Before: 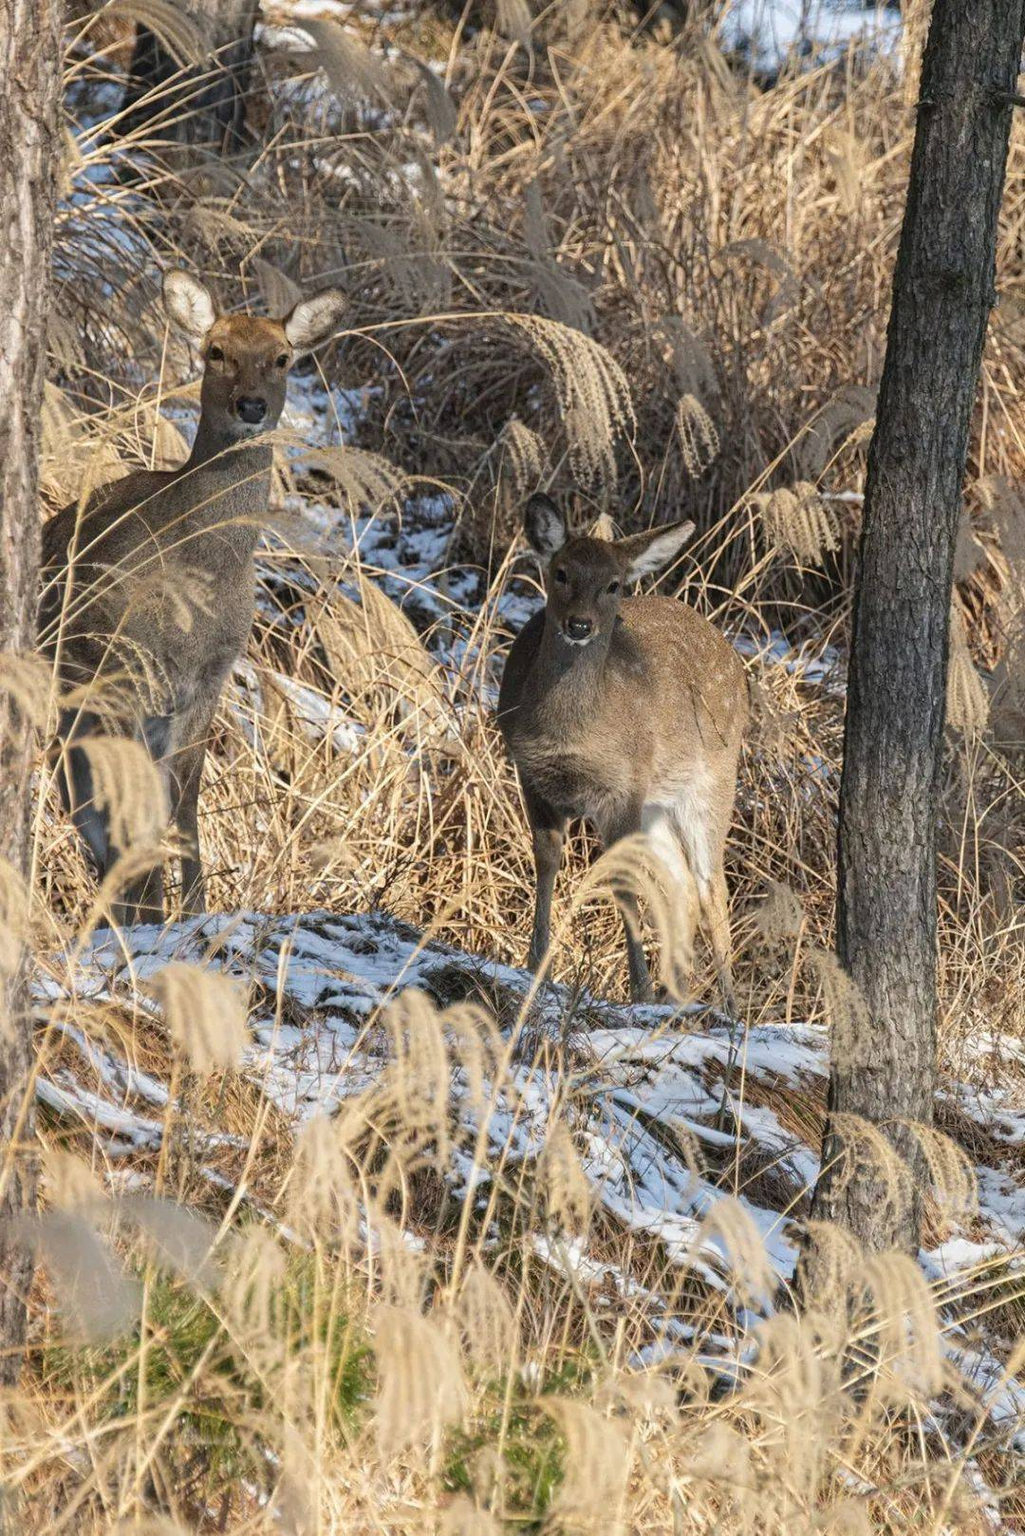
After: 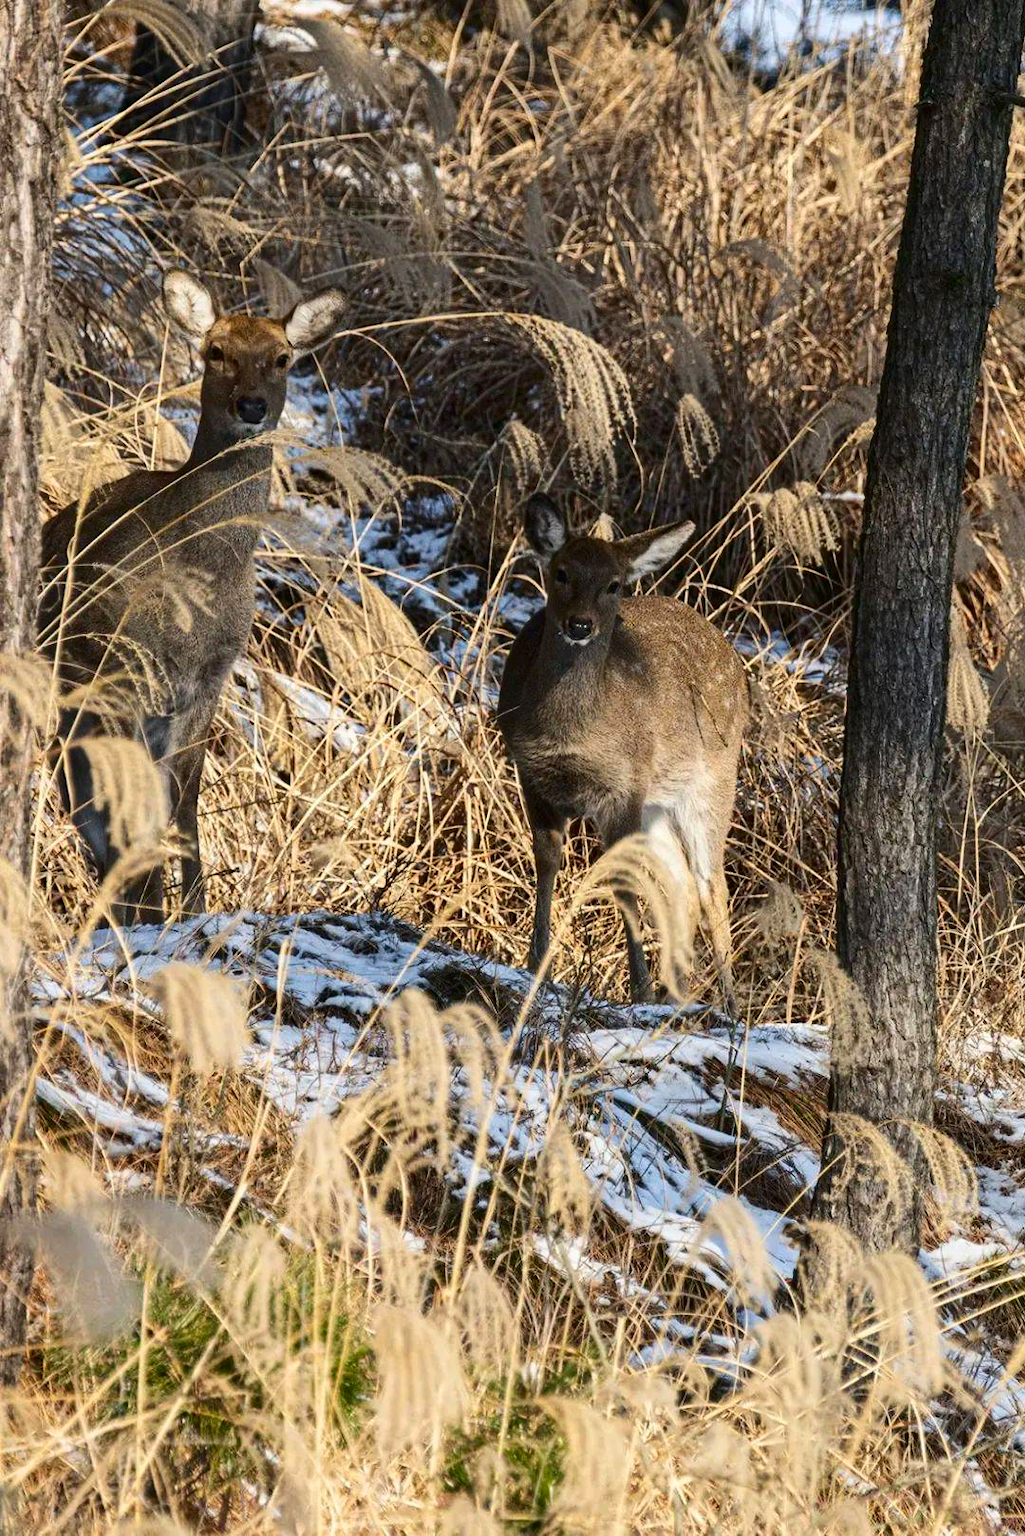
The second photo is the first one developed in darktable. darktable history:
contrast brightness saturation: contrast 0.19, brightness -0.108, saturation 0.212
